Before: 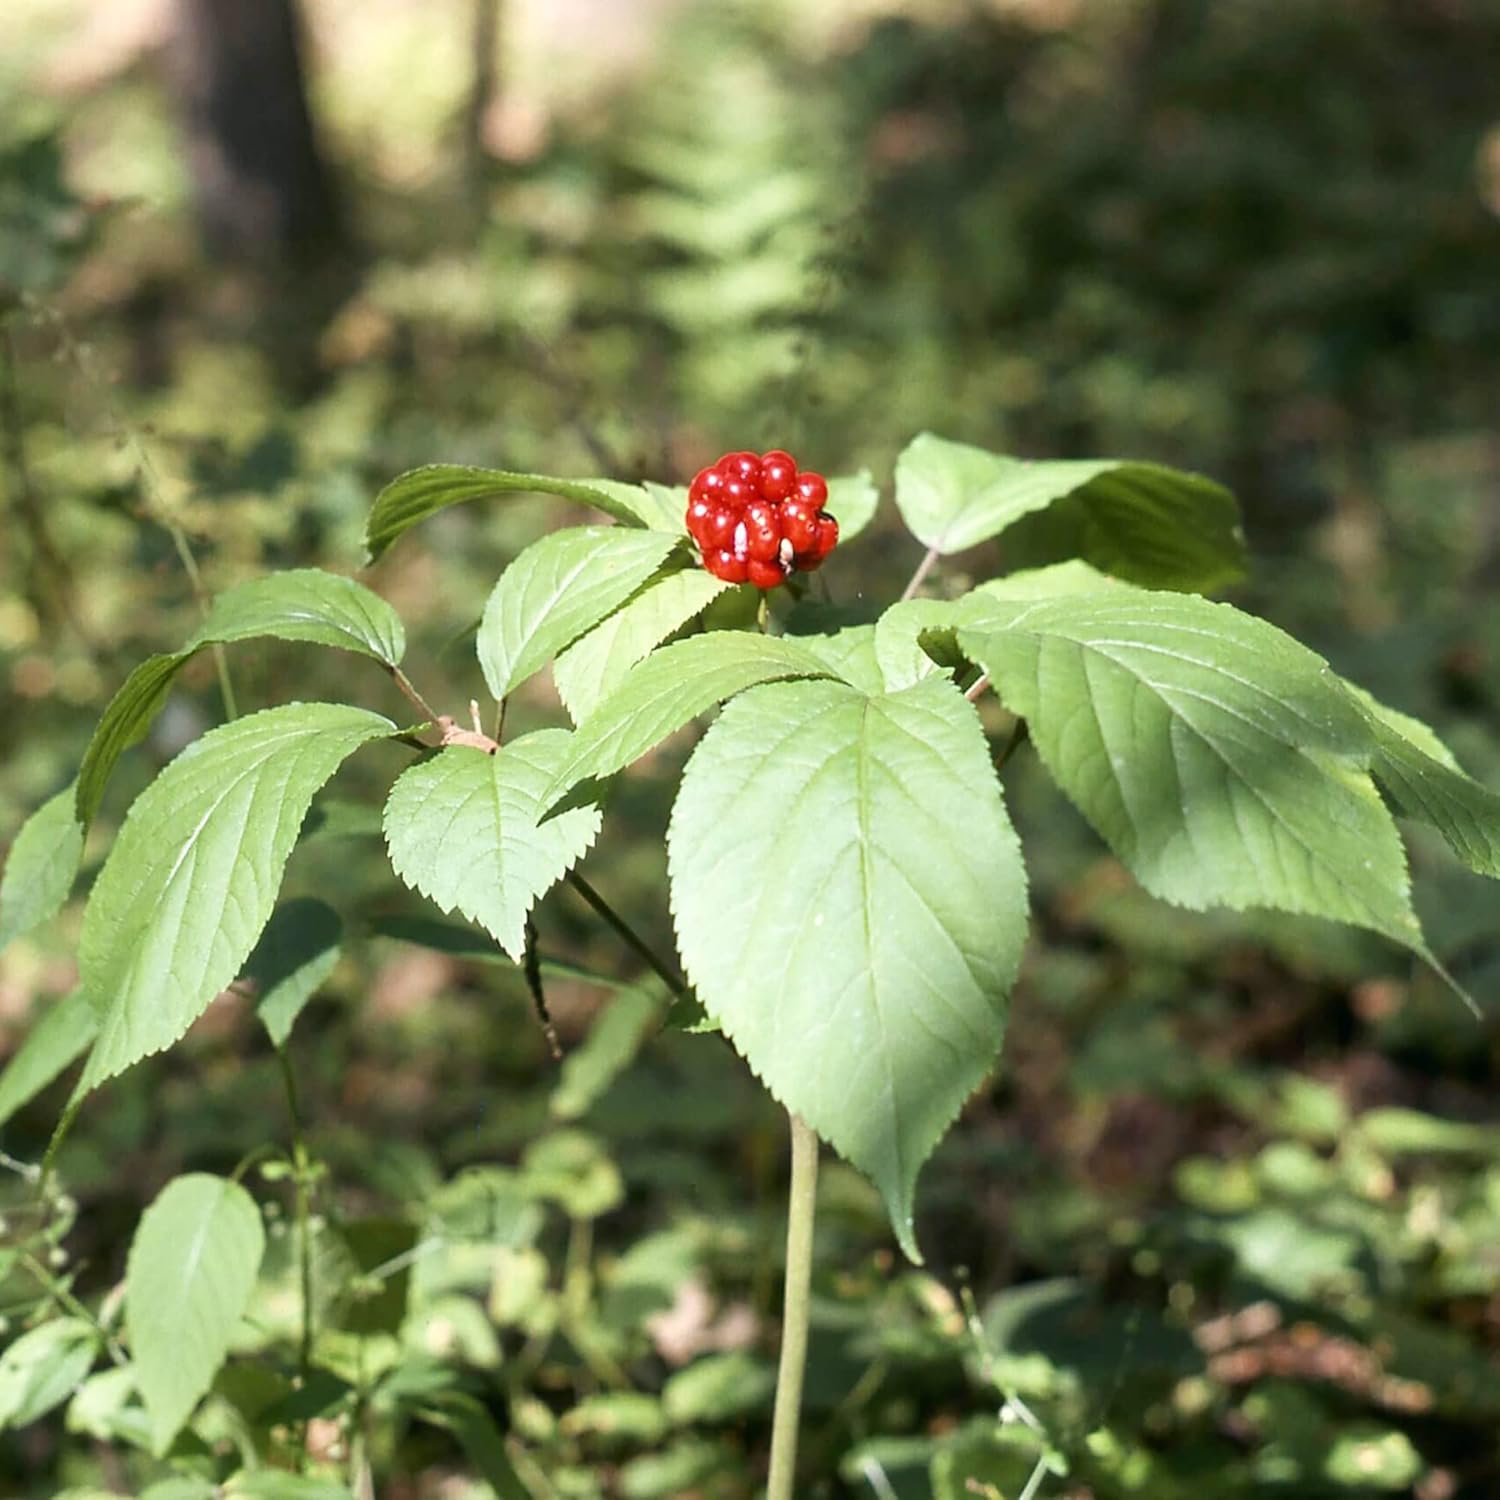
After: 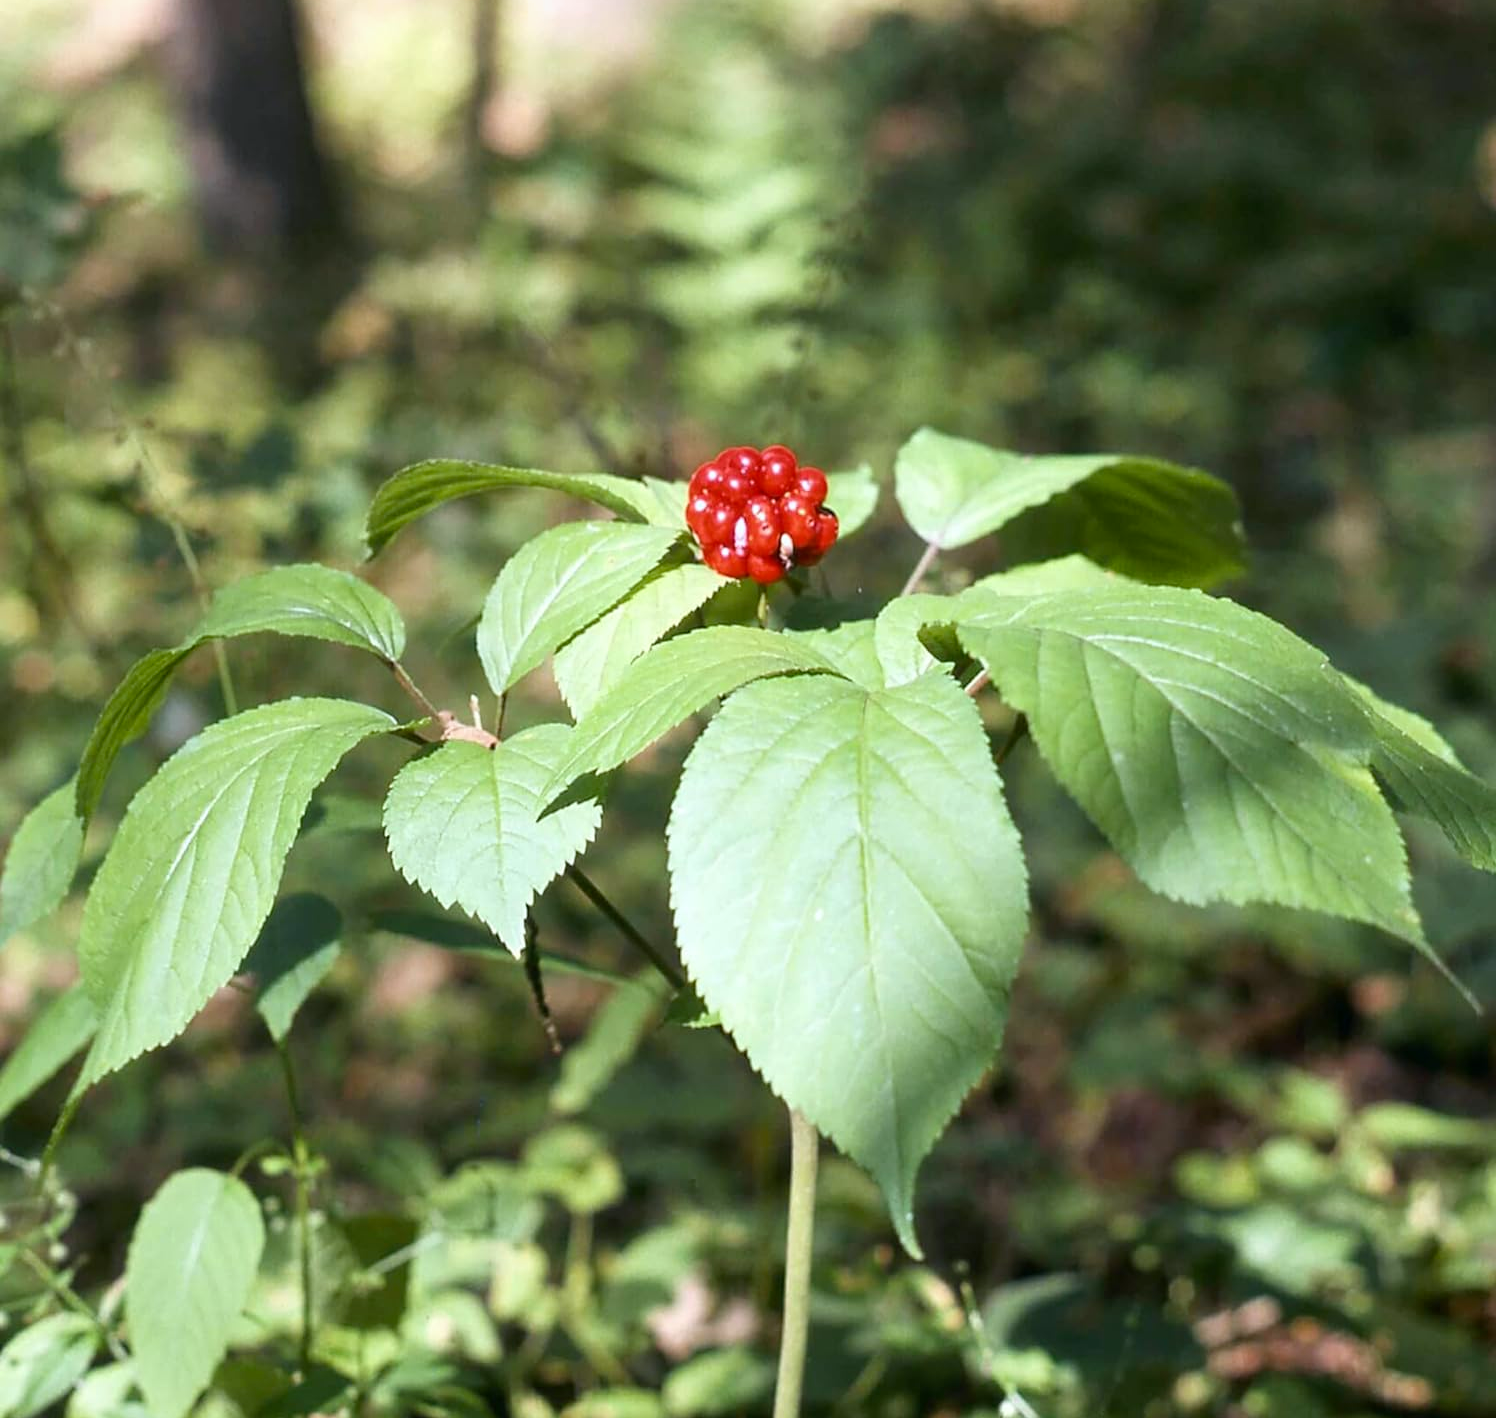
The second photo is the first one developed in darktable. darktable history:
color calibration: output colorfulness [0, 0.315, 0, 0], illuminant as shot in camera, x 0.358, y 0.373, temperature 4628.91 K, gamut compression 1.73
crop: top 0.352%, right 0.256%, bottom 5.083%
